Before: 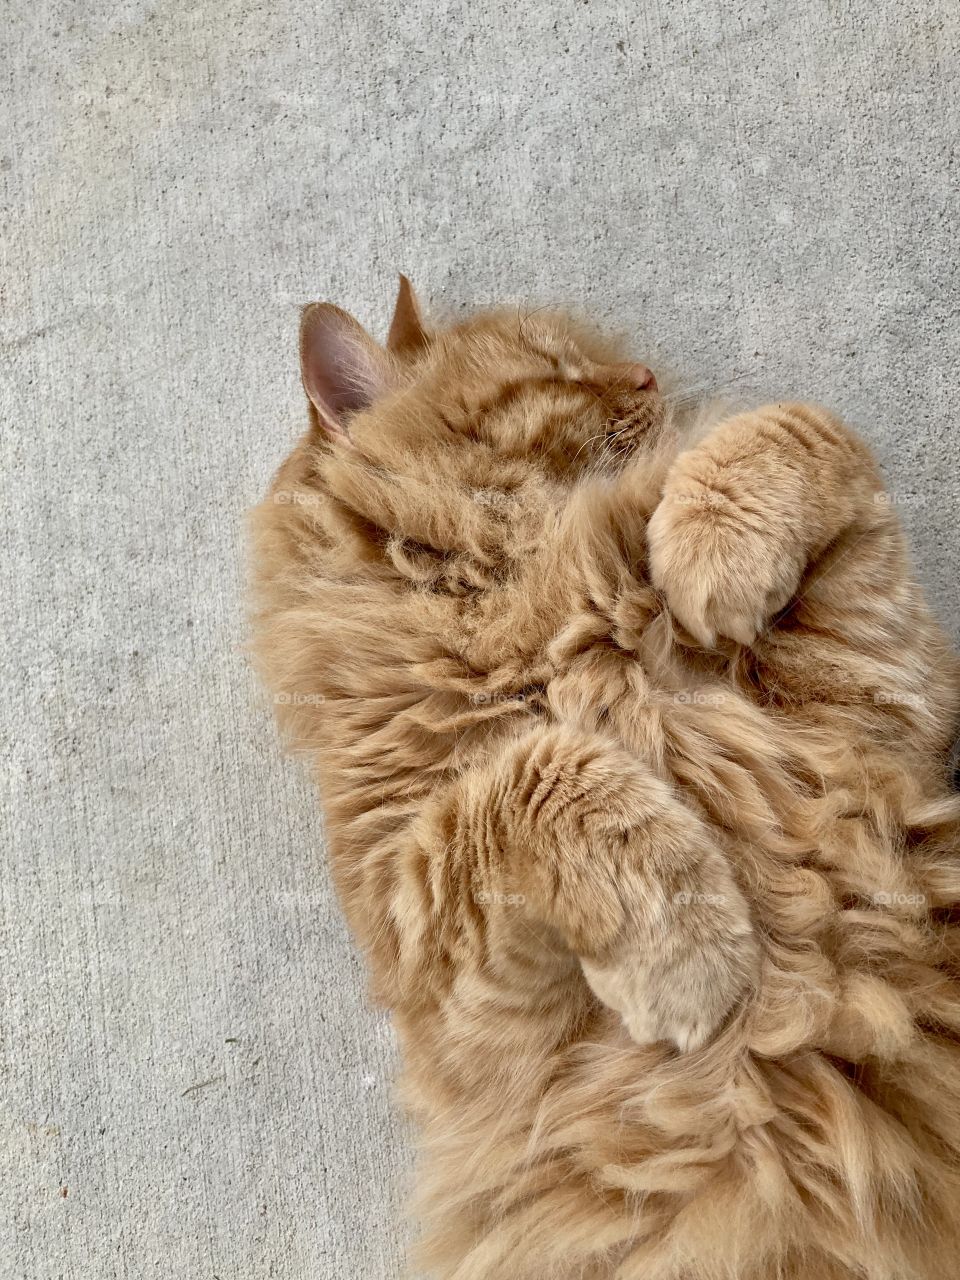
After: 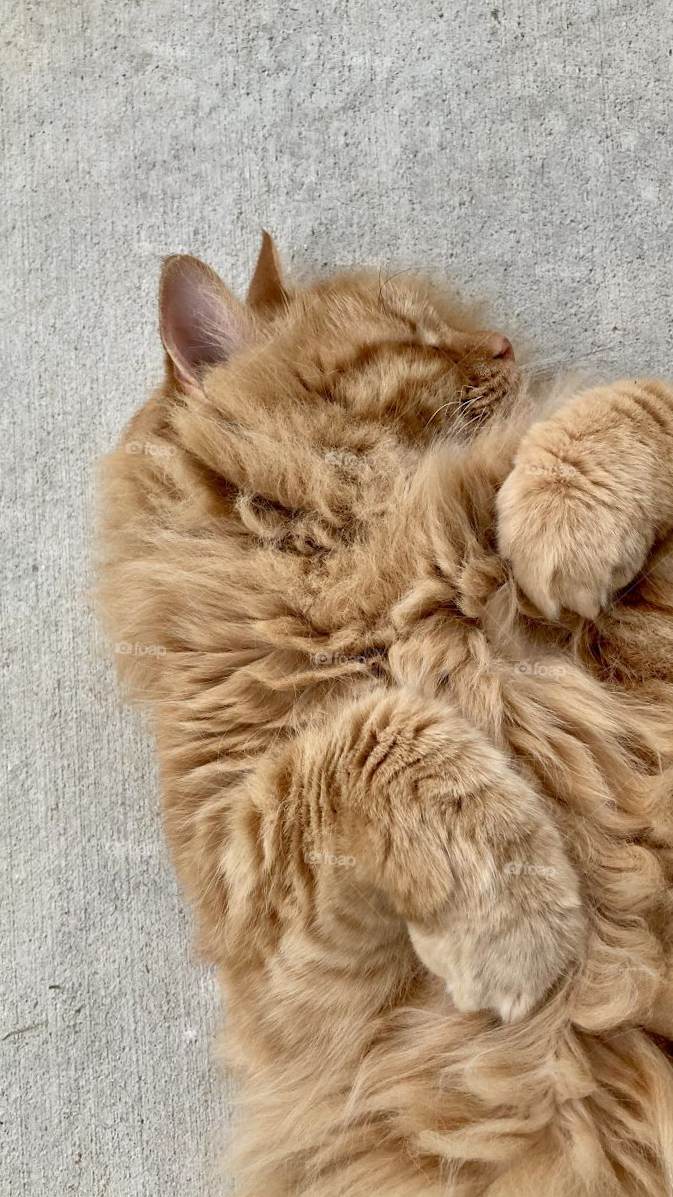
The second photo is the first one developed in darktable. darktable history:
crop and rotate: angle -2.96°, left 14.042%, top 0.027%, right 11.047%, bottom 0.061%
